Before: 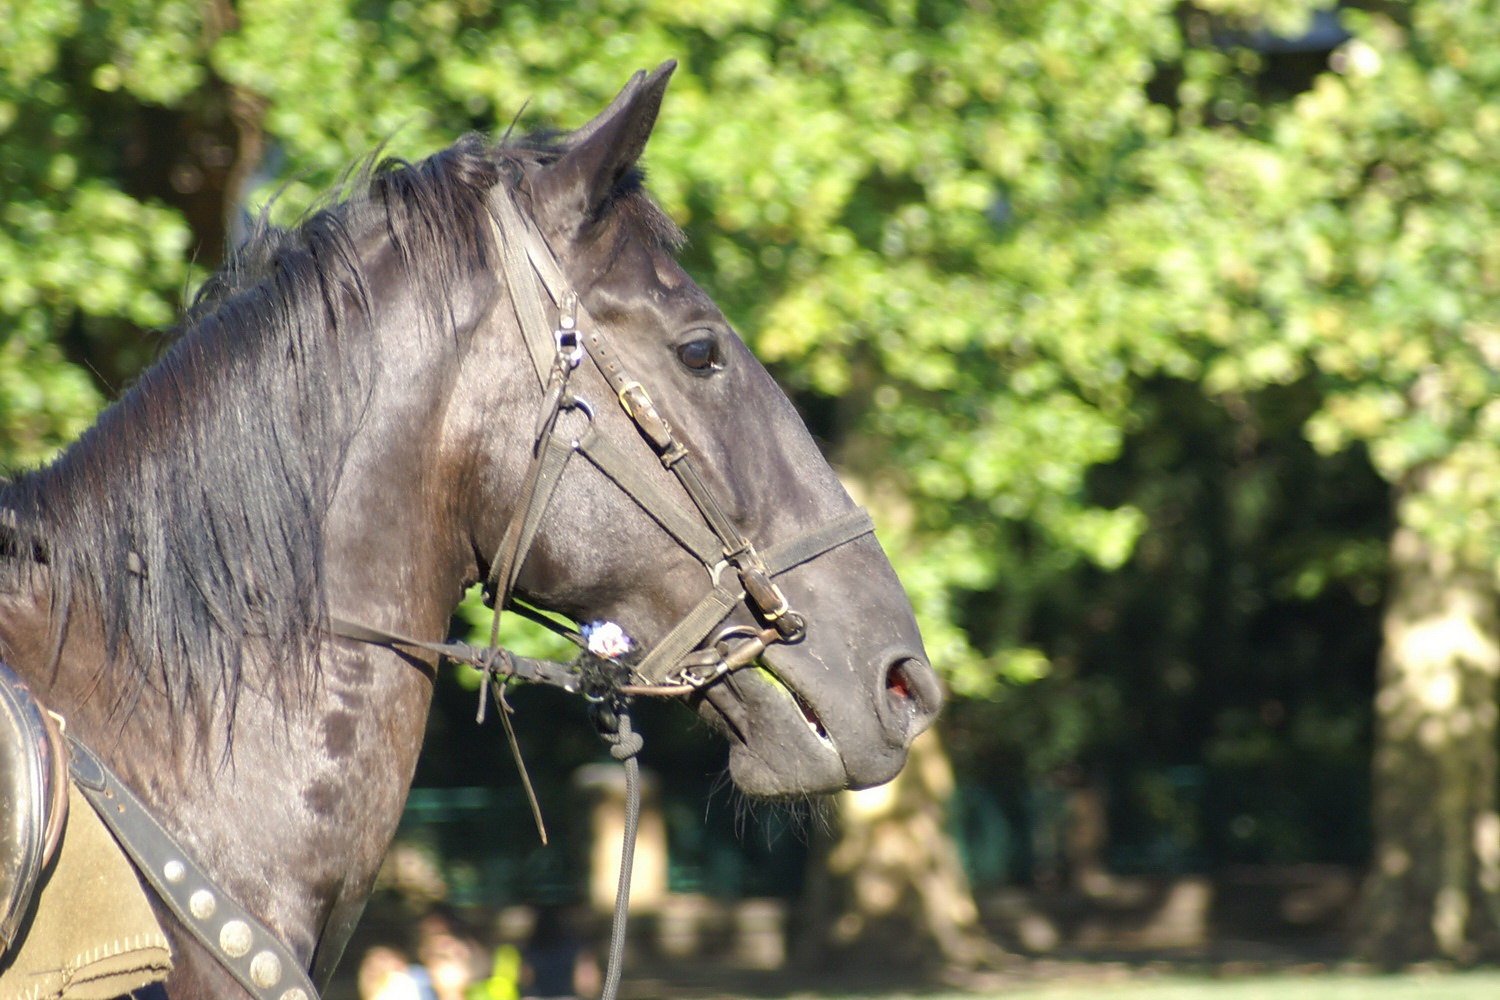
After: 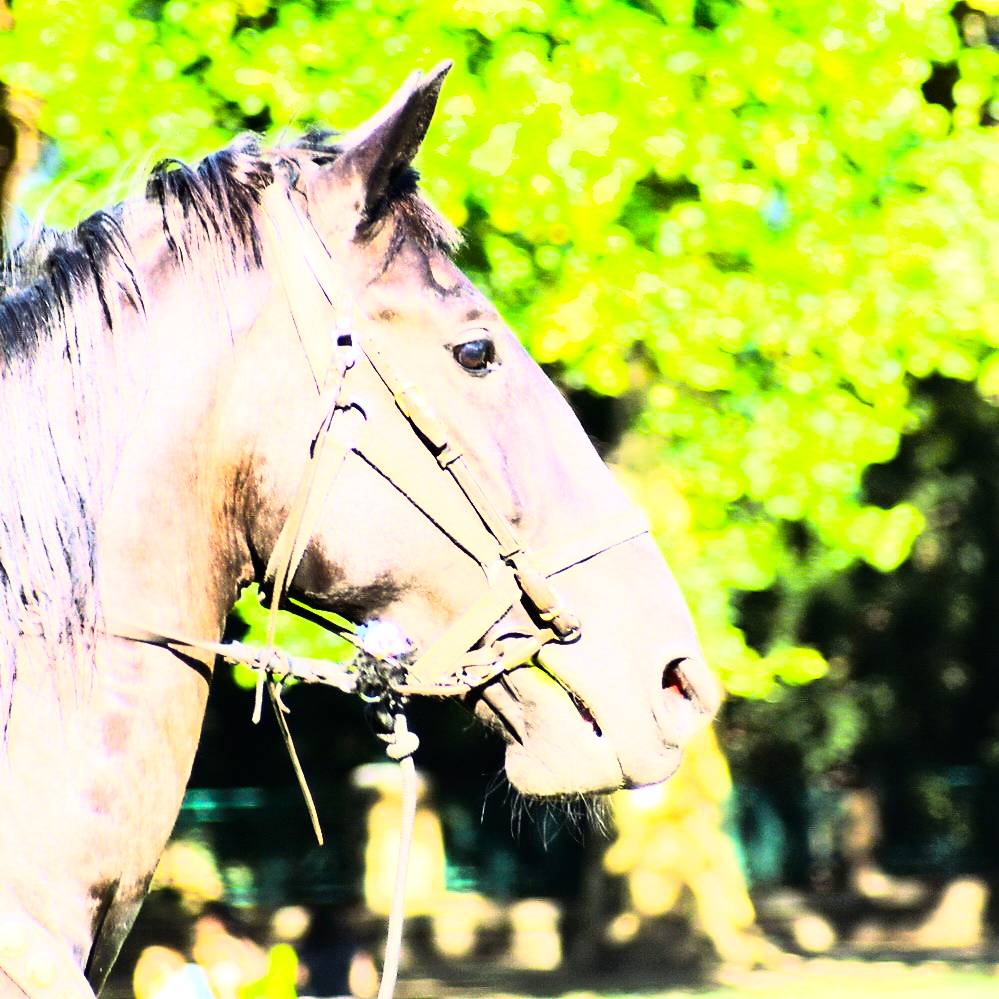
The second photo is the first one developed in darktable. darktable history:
shadows and highlights: radius 337.17, shadows 29.01, soften with gaussian
rgb curve: curves: ch0 [(0, 0) (0.21, 0.15) (0.24, 0.21) (0.5, 0.75) (0.75, 0.96) (0.89, 0.99) (1, 1)]; ch1 [(0, 0.02) (0.21, 0.13) (0.25, 0.2) (0.5, 0.67) (0.75, 0.9) (0.89, 0.97) (1, 1)]; ch2 [(0, 0.02) (0.21, 0.13) (0.25, 0.2) (0.5, 0.67) (0.75, 0.9) (0.89, 0.97) (1, 1)], compensate middle gray true
exposure: black level correction 0.001, exposure 0.5 EV, compensate exposure bias true, compensate highlight preservation false
crop and rotate: left 15.055%, right 18.278%
white balance: red 1.004, blue 1.024
color balance rgb: perceptual saturation grading › global saturation 20%, global vibrance 20%
base curve: curves: ch0 [(0, 0) (0.028, 0.03) (0.121, 0.232) (0.46, 0.748) (0.859, 0.968) (1, 1)]
